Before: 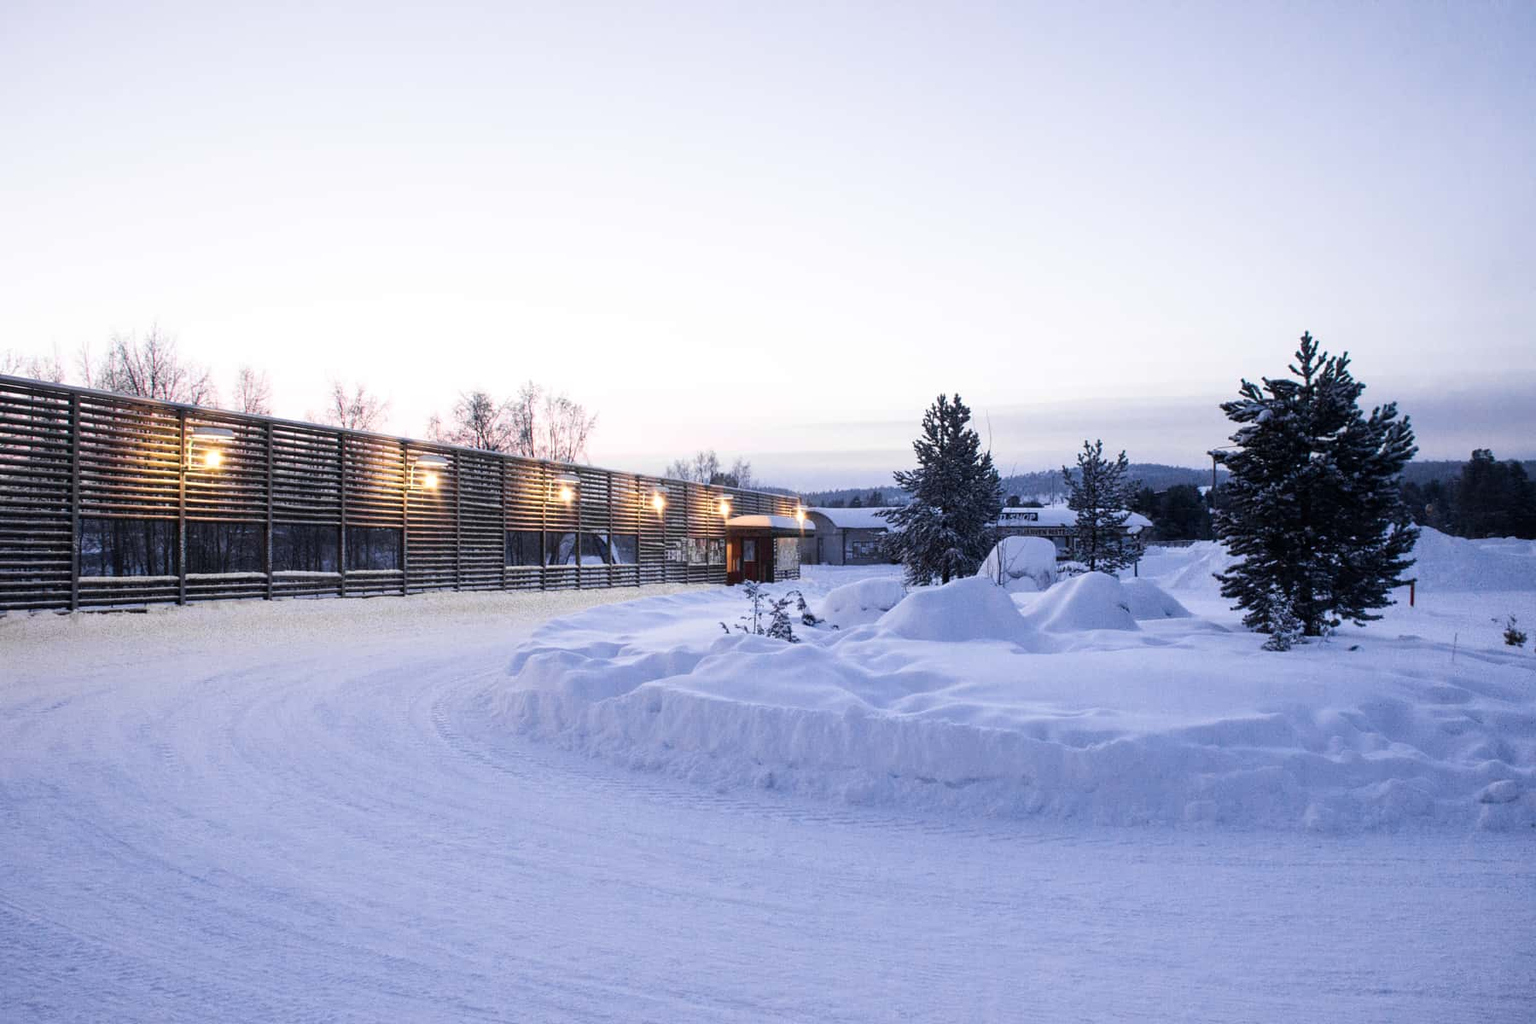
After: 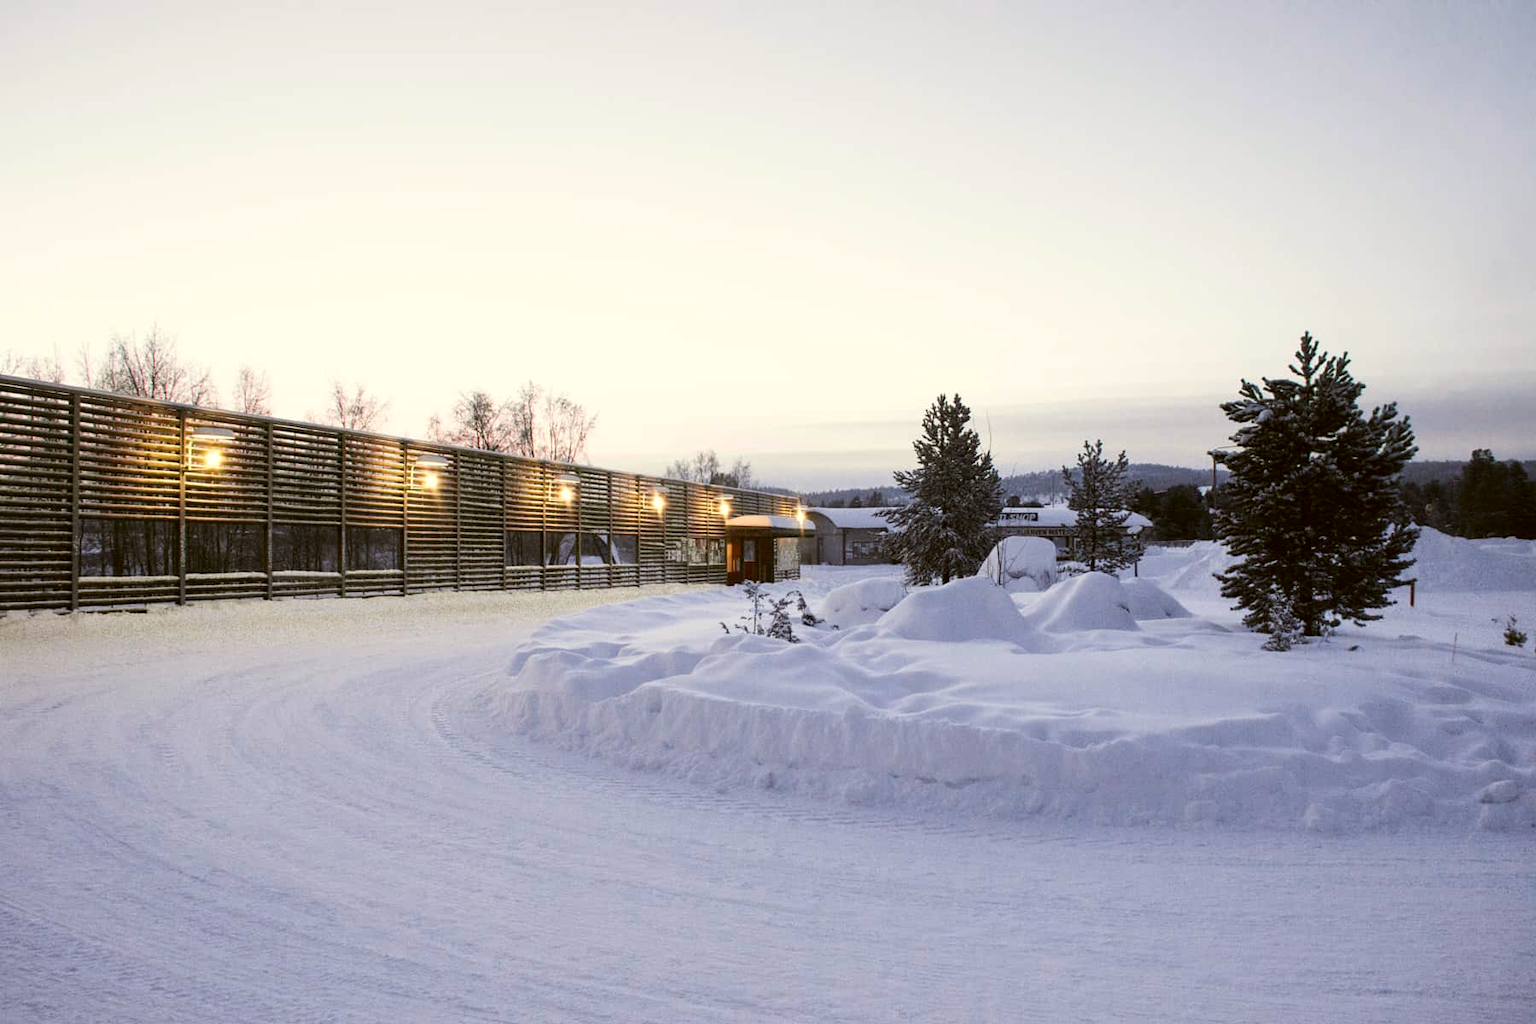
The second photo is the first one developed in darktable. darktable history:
color correction: highlights a* -1.45, highlights b* 10, shadows a* 0.323, shadows b* 19.35
